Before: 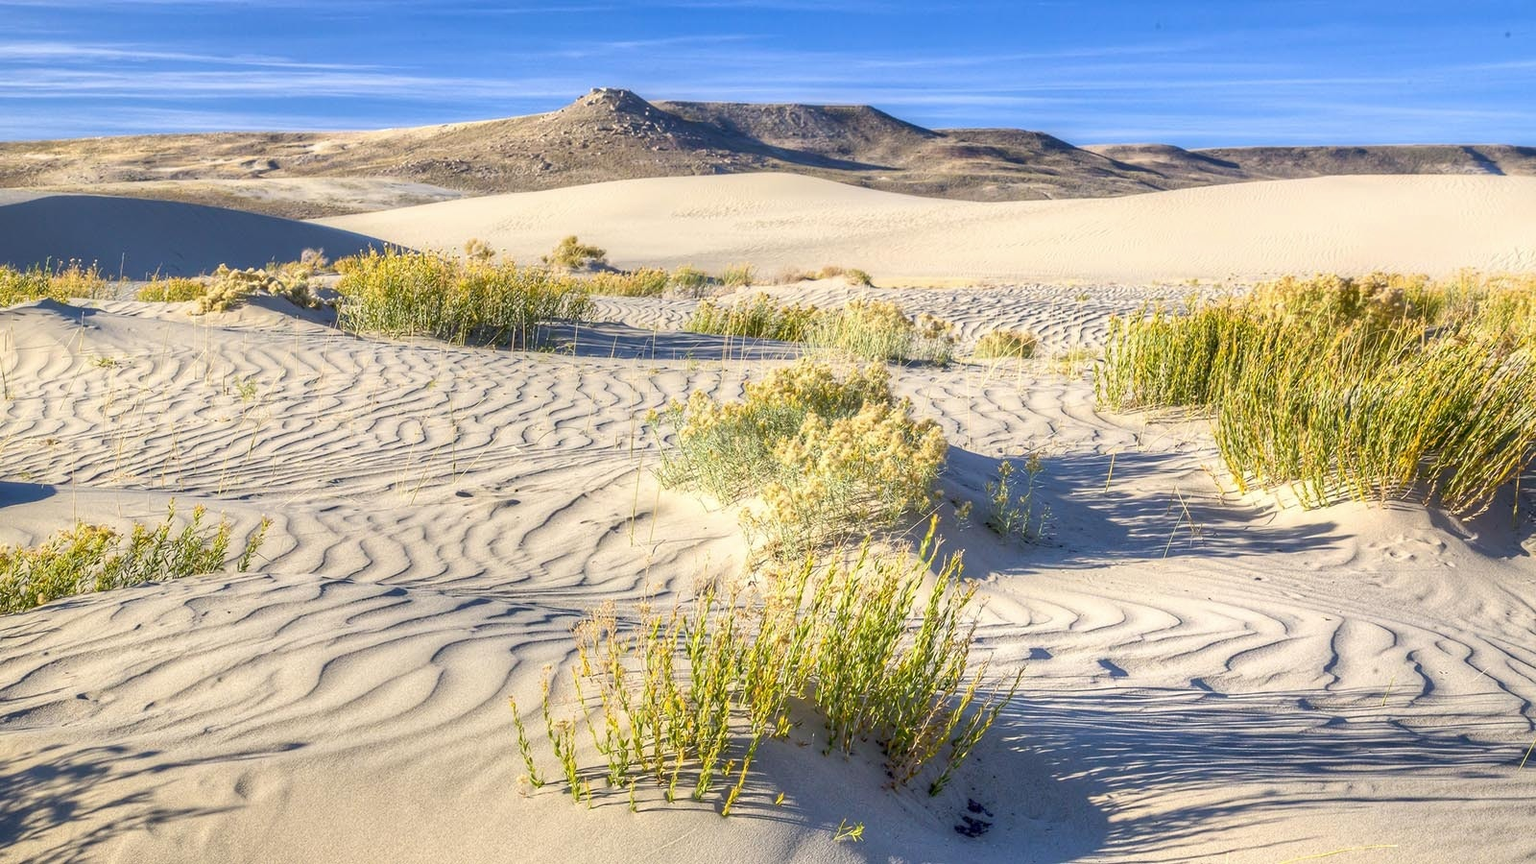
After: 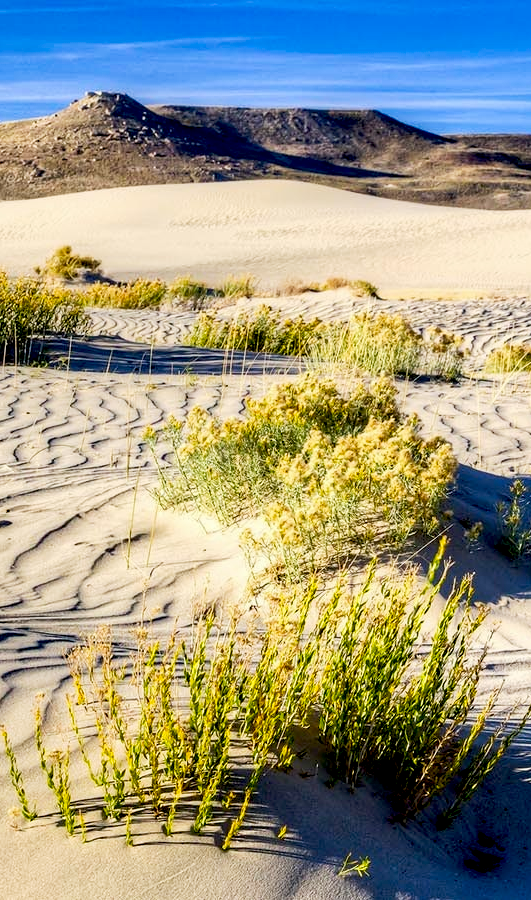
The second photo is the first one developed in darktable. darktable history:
exposure: black level correction 0.057, compensate highlight preservation false
crop: left 33.17%, right 33.552%
tone curve: curves: ch0 [(0, 0) (0.003, 0.012) (0.011, 0.015) (0.025, 0.02) (0.044, 0.032) (0.069, 0.044) (0.1, 0.063) (0.136, 0.085) (0.177, 0.121) (0.224, 0.159) (0.277, 0.207) (0.335, 0.261) (0.399, 0.328) (0.468, 0.41) (0.543, 0.506) (0.623, 0.609) (0.709, 0.719) (0.801, 0.82) (0.898, 0.907) (1, 1)], preserve colors none
